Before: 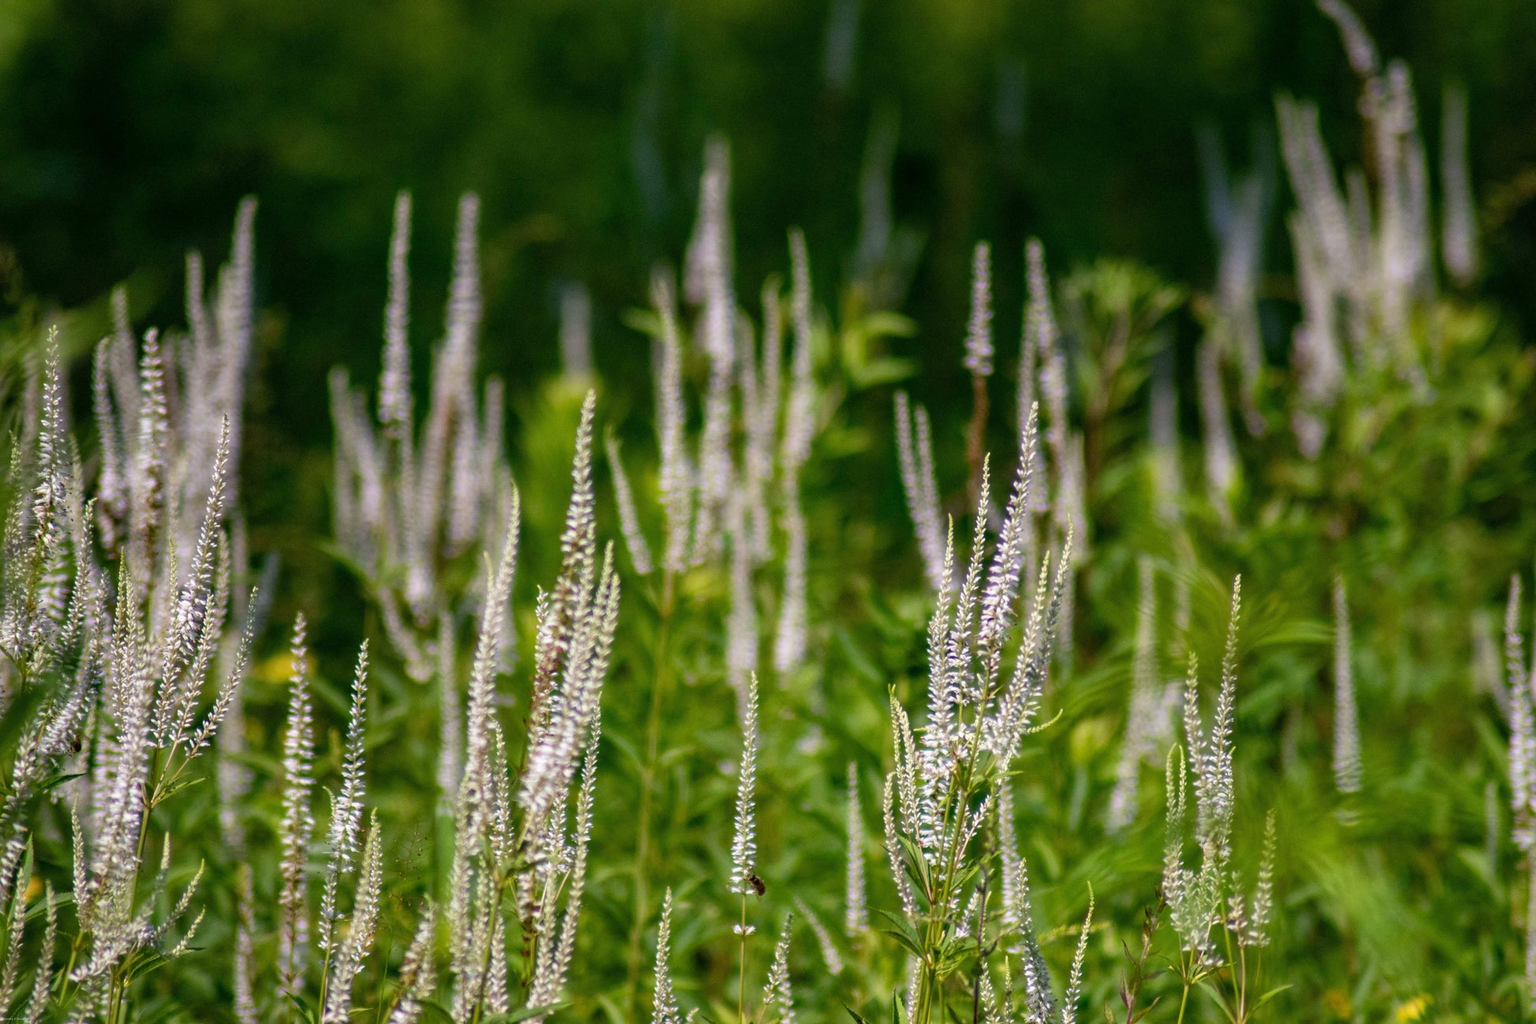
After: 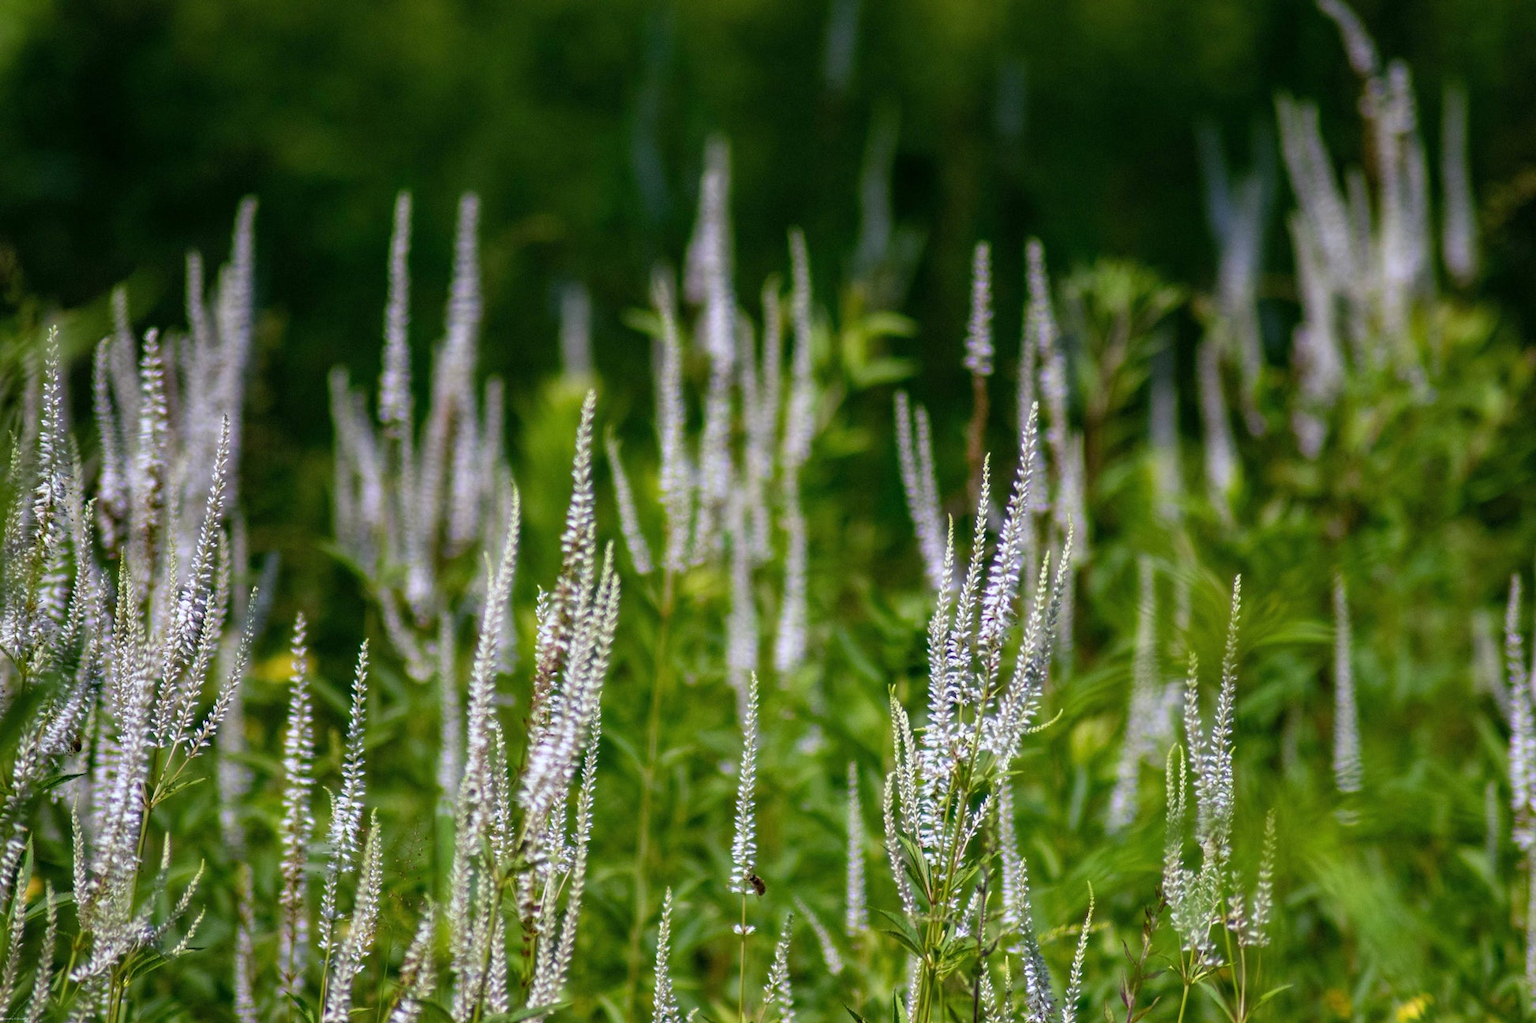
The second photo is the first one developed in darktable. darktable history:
shadows and highlights: shadows 0, highlights 40
white balance: red 0.954, blue 1.079
